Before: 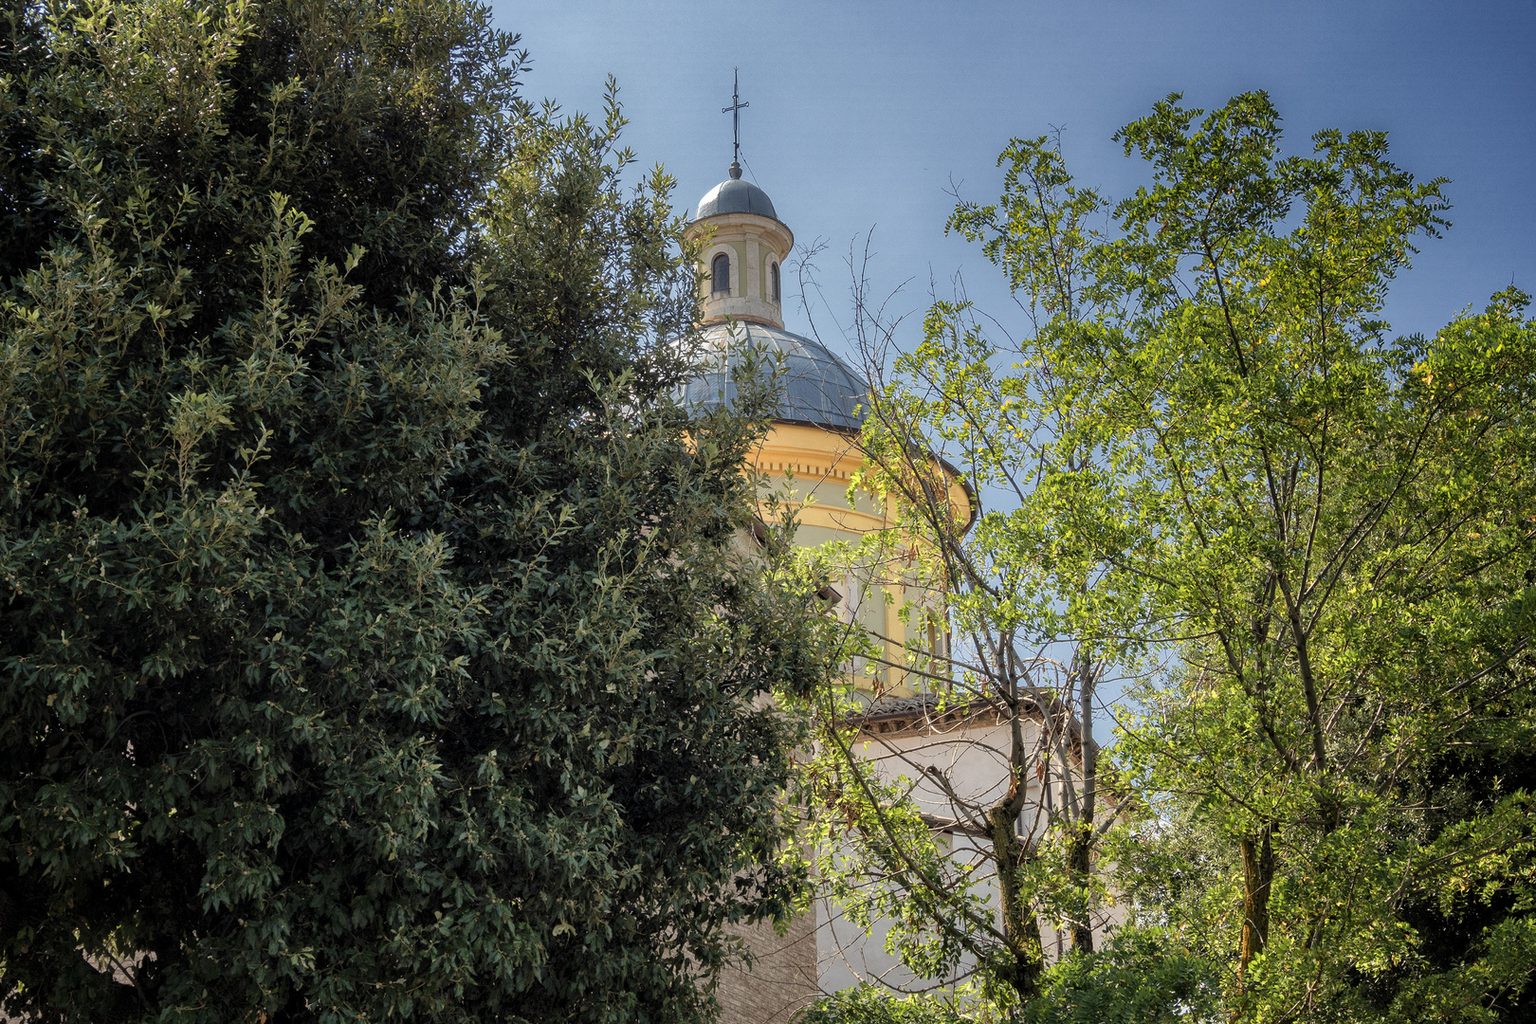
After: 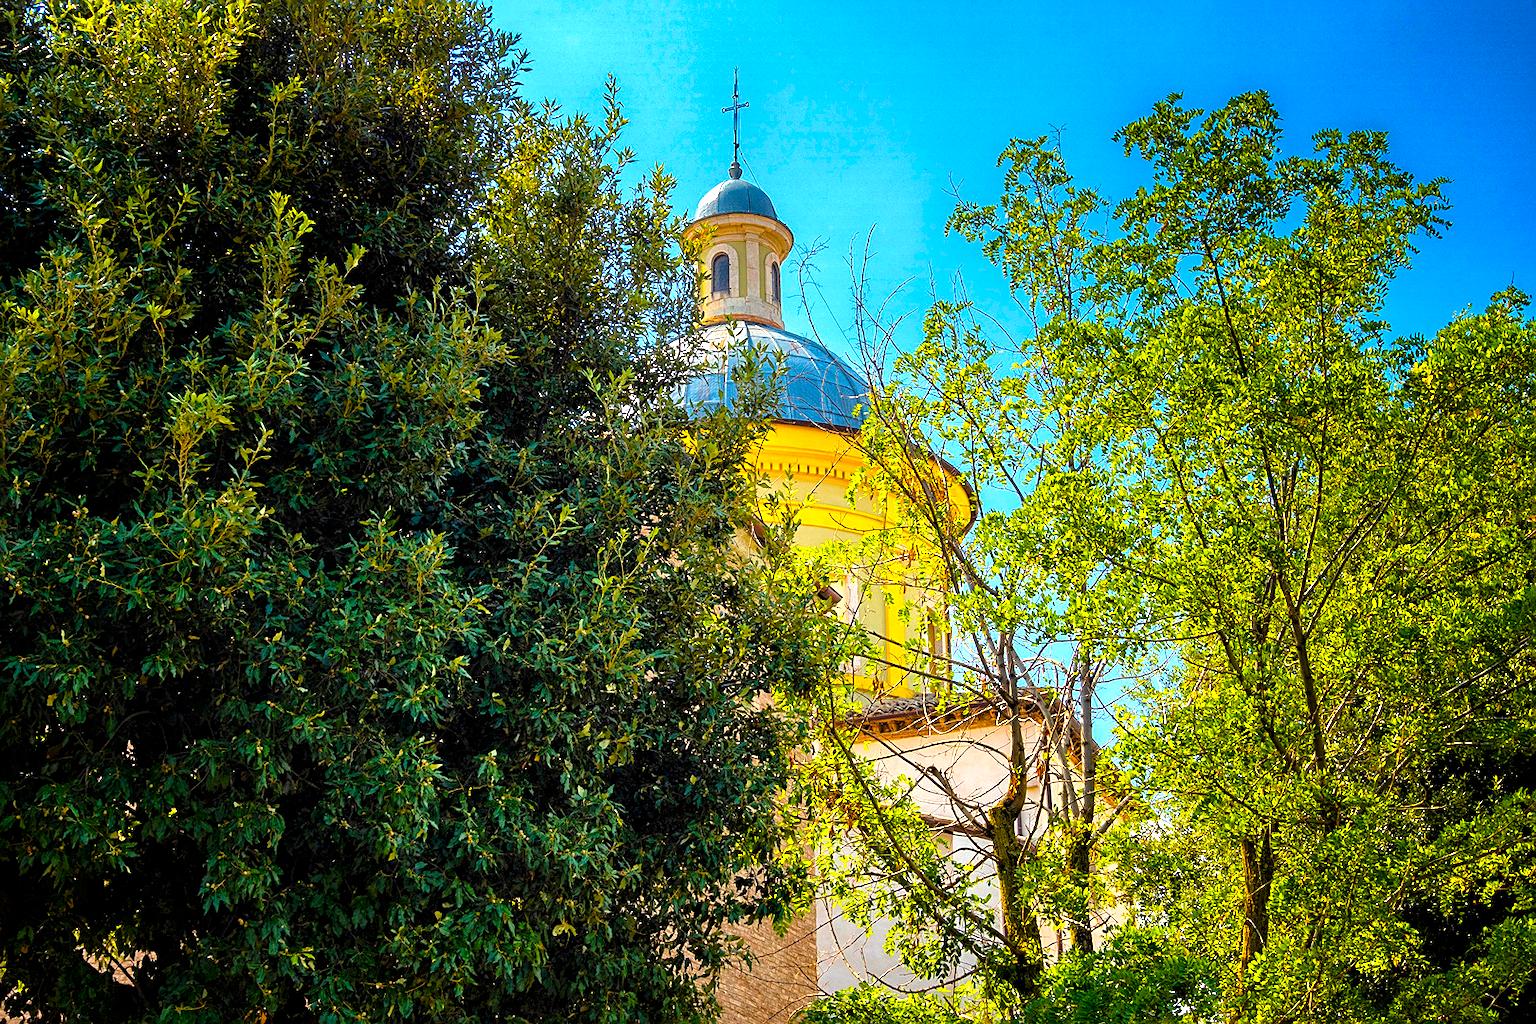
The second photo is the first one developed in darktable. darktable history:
color balance rgb: linear chroma grading › global chroma 42%, perceptual saturation grading › global saturation 42%, perceptual brilliance grading › global brilliance 25%, global vibrance 33%
tone equalizer: -8 EV -0.55 EV
sharpen: on, module defaults
